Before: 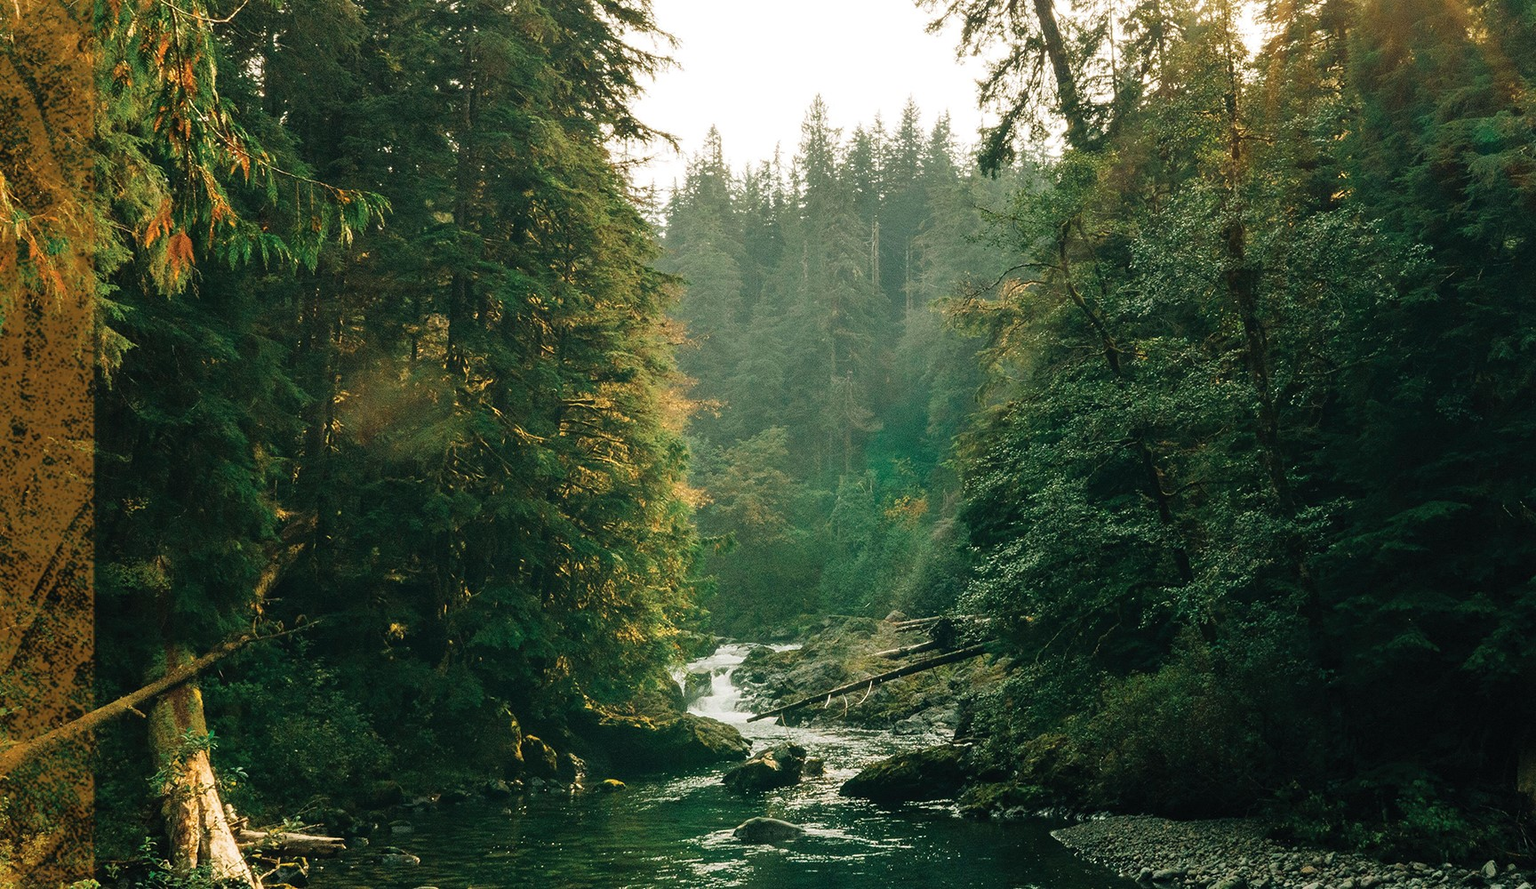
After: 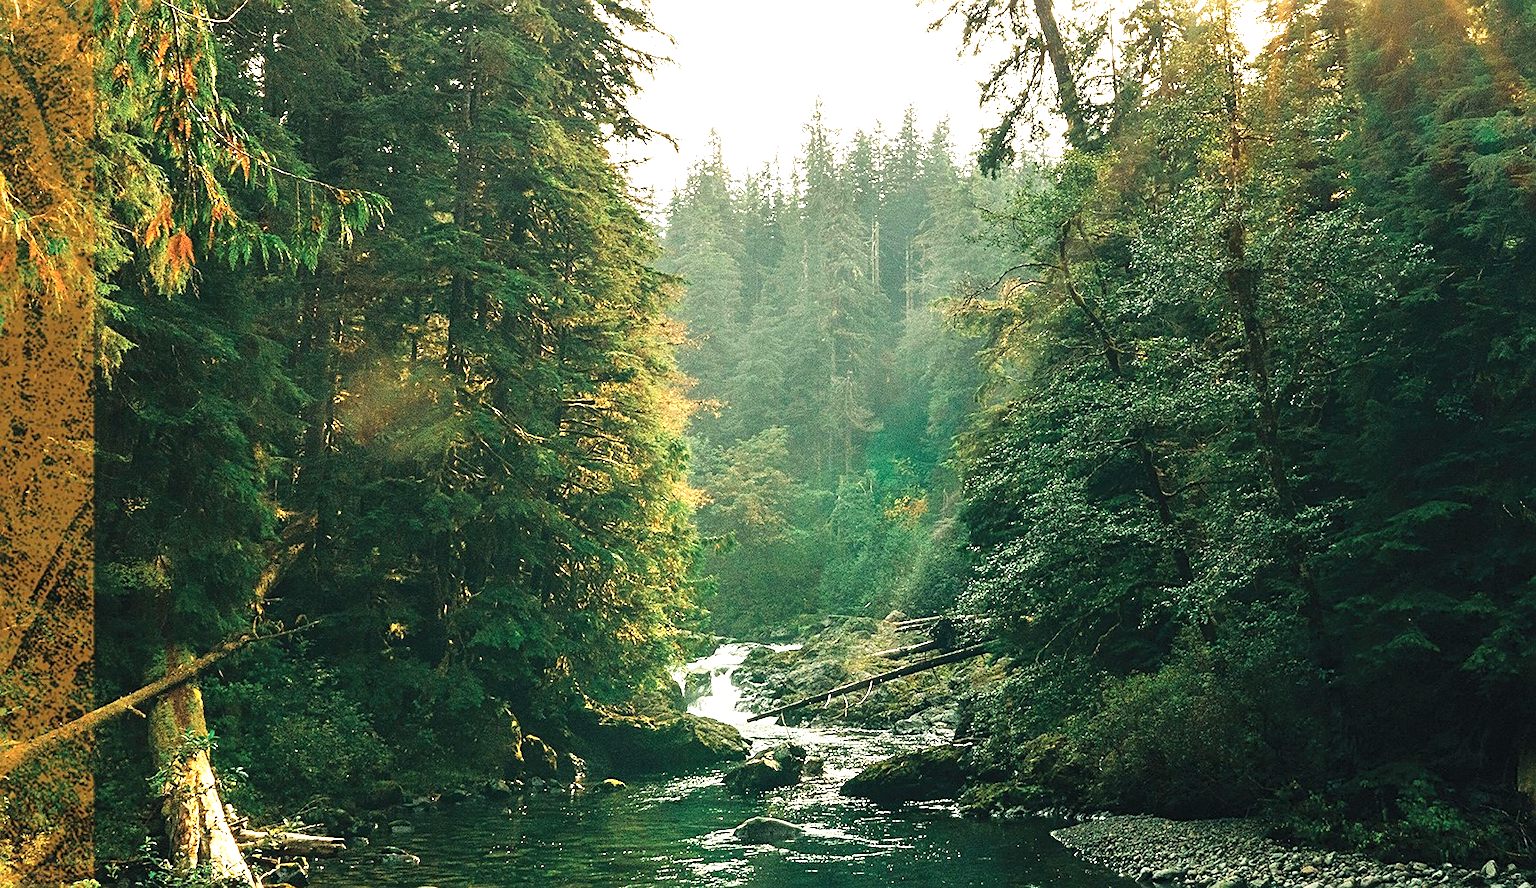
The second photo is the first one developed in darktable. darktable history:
exposure: black level correction 0, exposure 1 EV, compensate exposure bias true, compensate highlight preservation false
sharpen: on, module defaults
